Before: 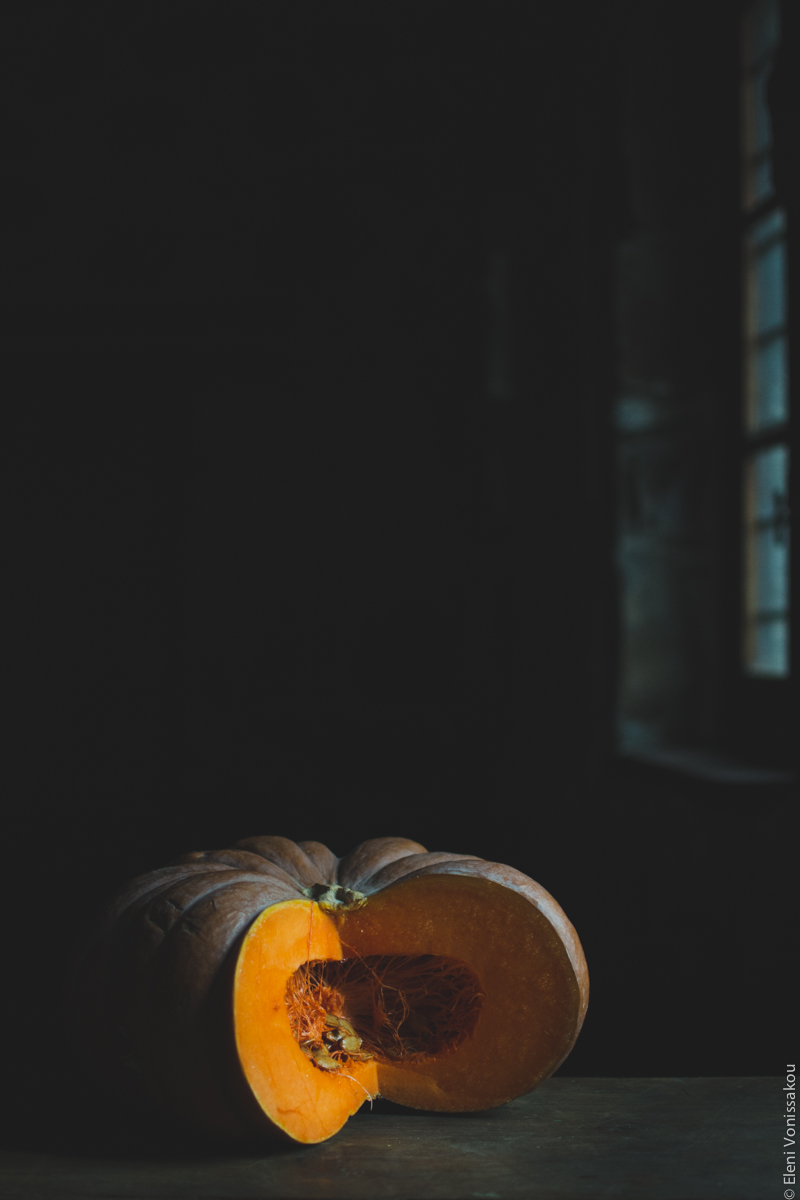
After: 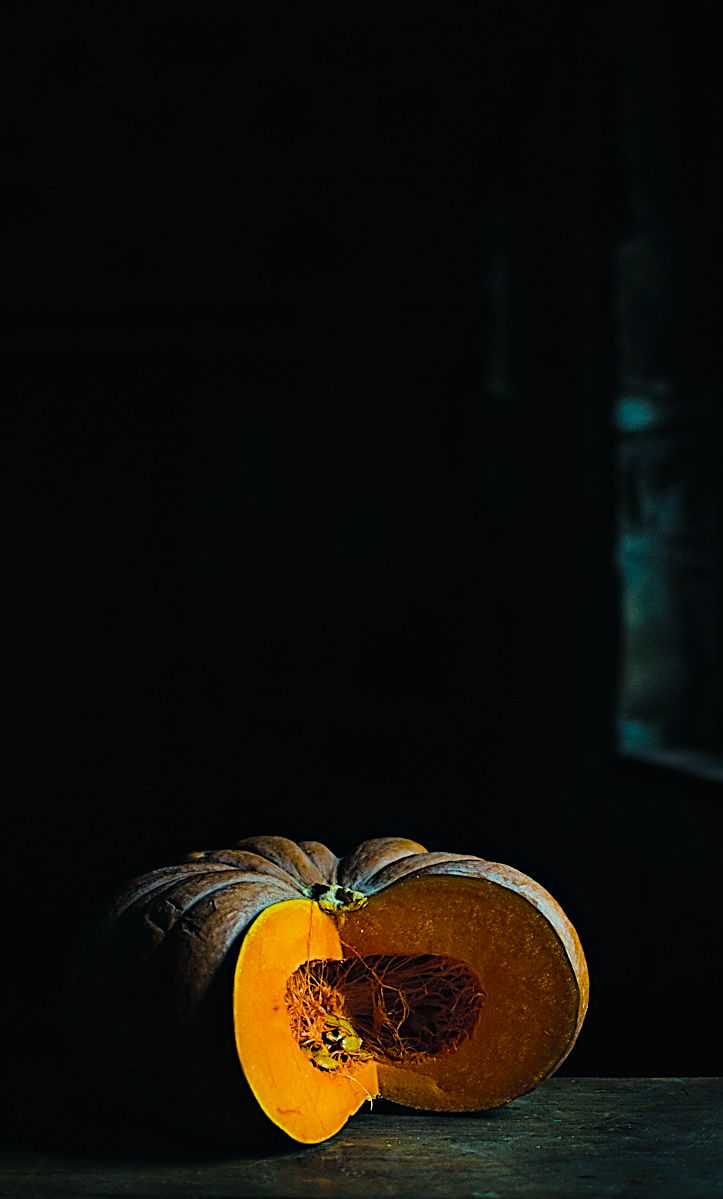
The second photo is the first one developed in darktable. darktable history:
crop: right 9.512%, bottom 0.033%
exposure: black level correction 0, exposure 0.692 EV, compensate highlight preservation false
sharpen: amount 1.988
color correction: highlights a* -4.33, highlights b* 6.48
filmic rgb: black relative exposure -4.62 EV, white relative exposure 4.81 EV, threshold 2.94 EV, hardness 2.34, latitude 35.75%, contrast 1.041, highlights saturation mix 1.44%, shadows ↔ highlights balance 1.19%, enable highlight reconstruction true
color balance rgb: highlights gain › chroma 1.003%, highlights gain › hue 70.31°, linear chroma grading › global chroma 15.565%, perceptual saturation grading › global saturation 36.989%, global vibrance 44.447%
haze removal: compatibility mode true, adaptive false
